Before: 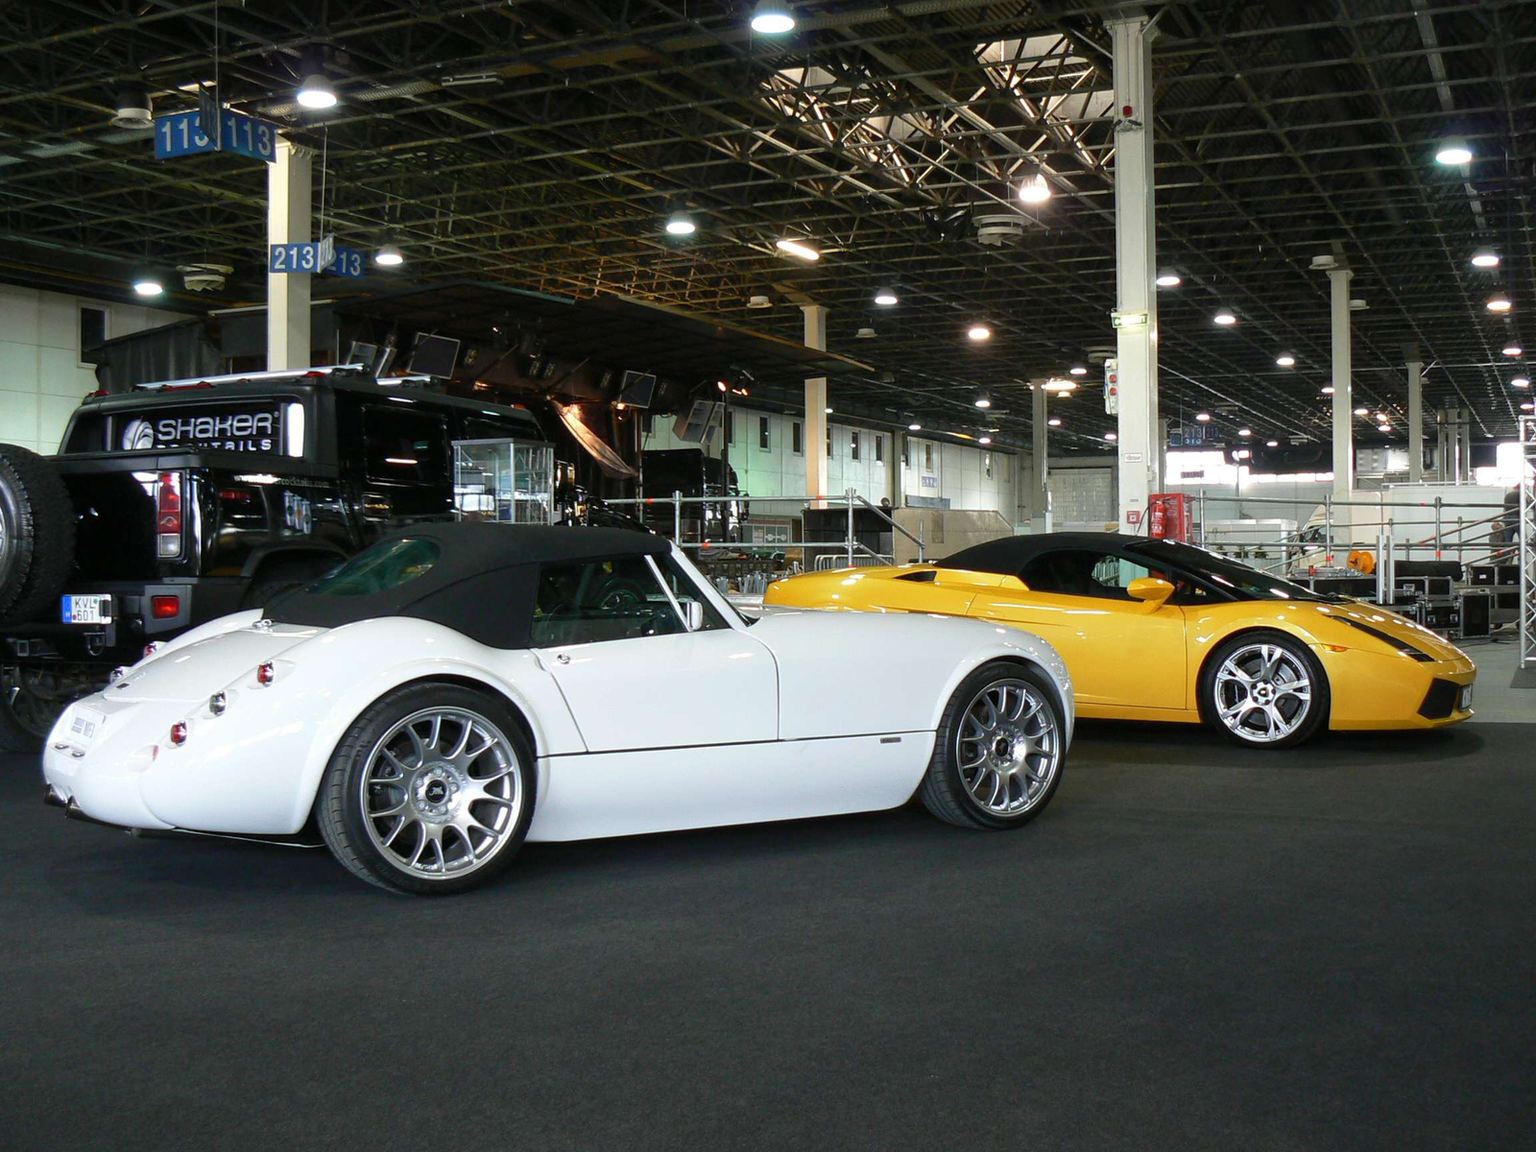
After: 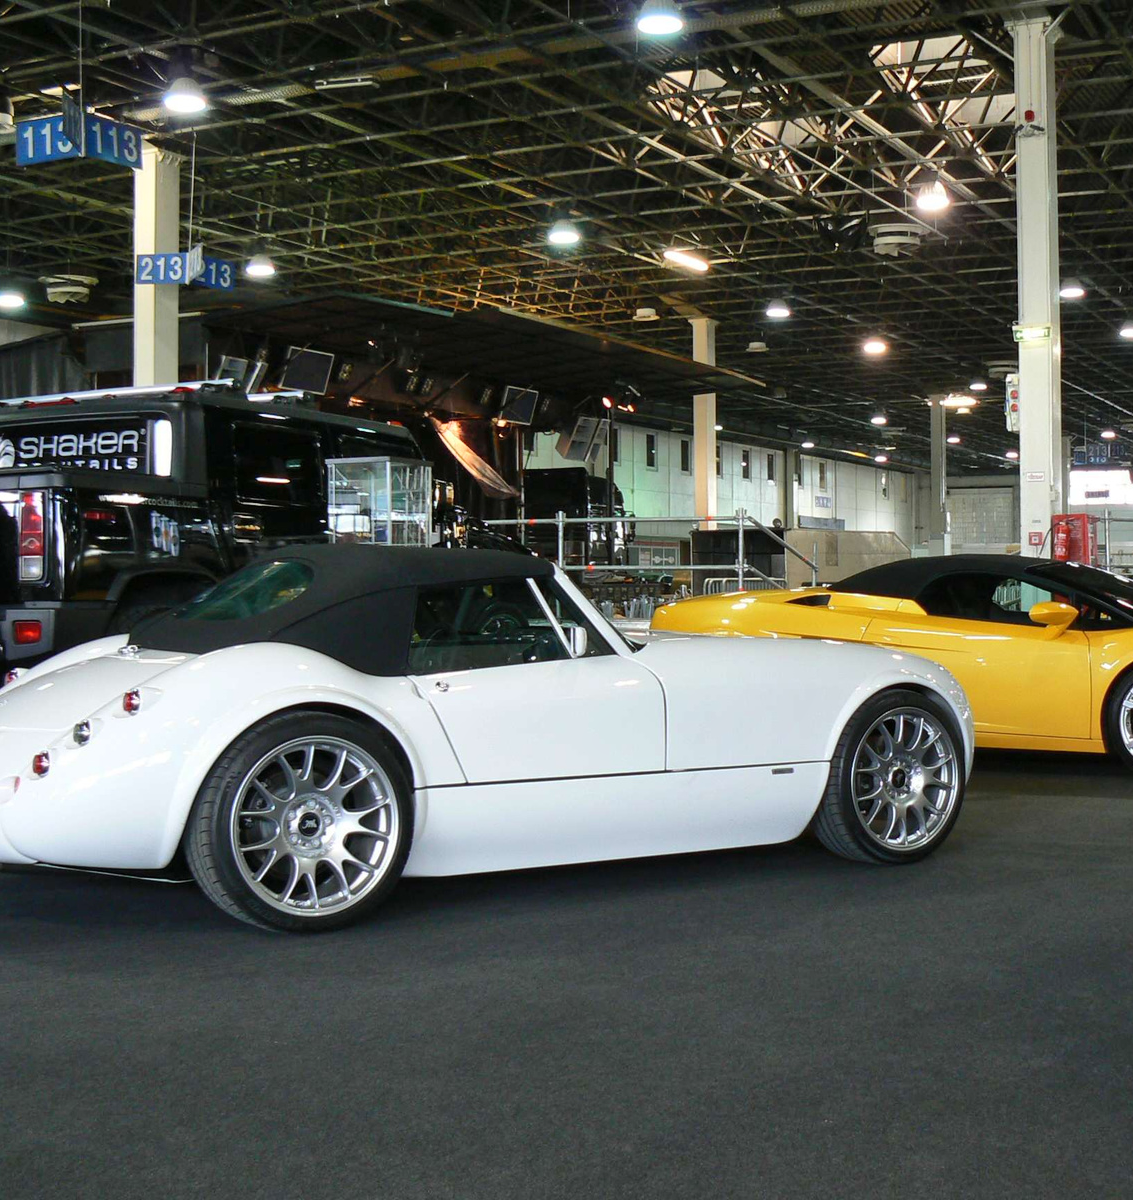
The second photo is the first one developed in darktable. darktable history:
crop and rotate: left 9.079%, right 20.091%
shadows and highlights: low approximation 0.01, soften with gaussian
levels: black 0.061%
